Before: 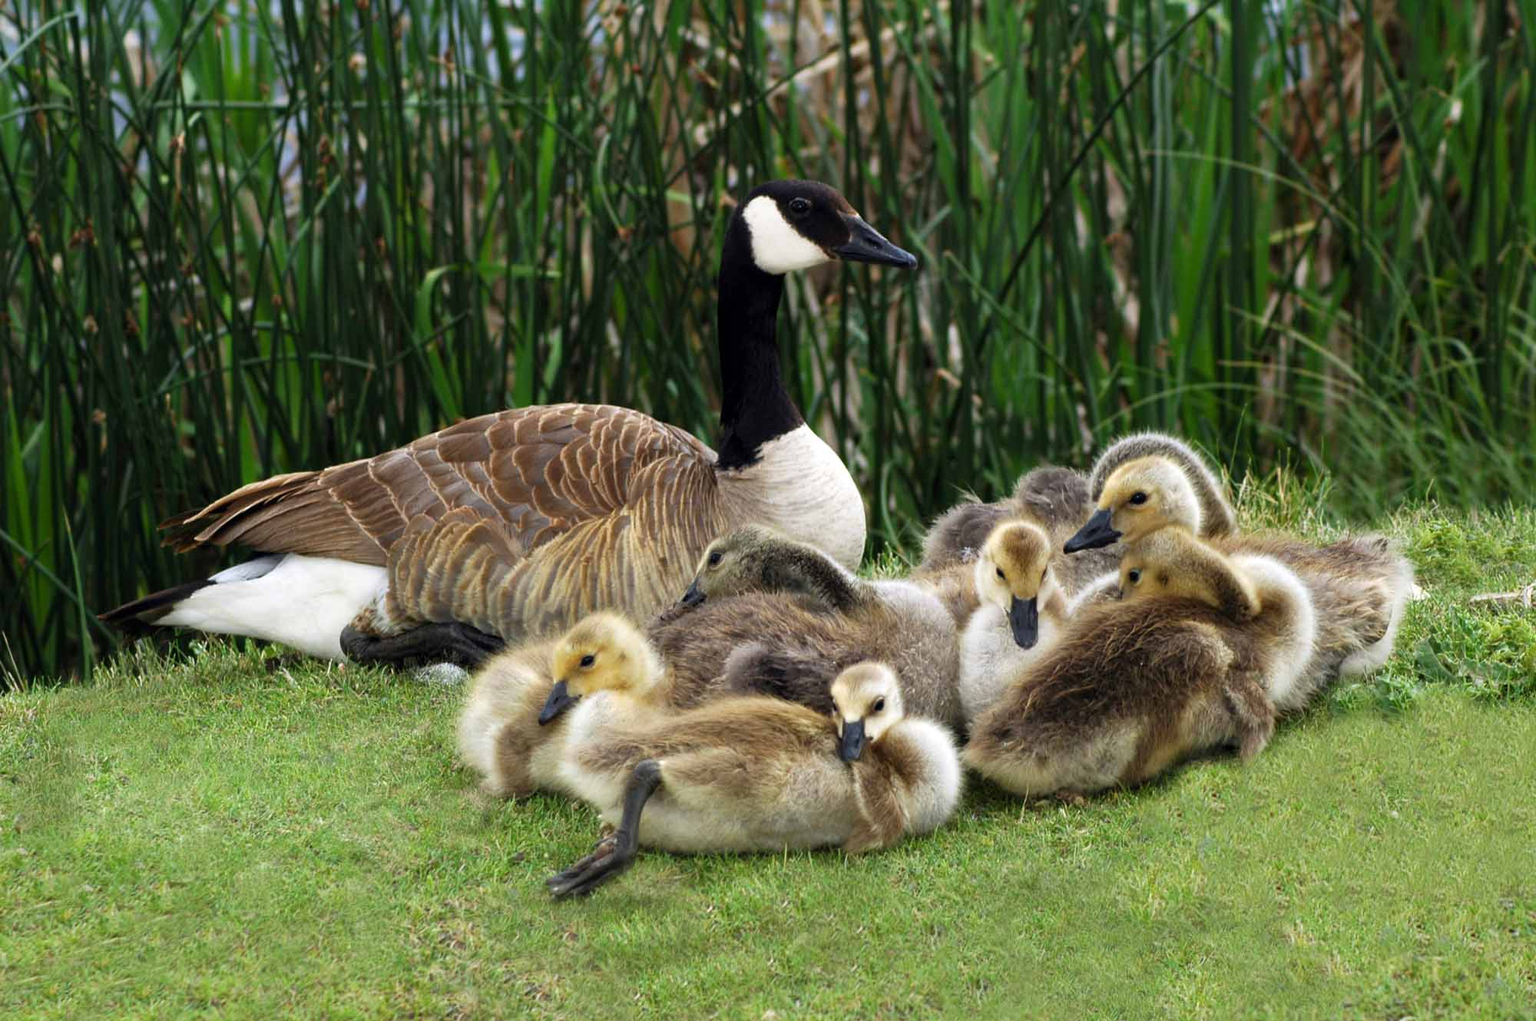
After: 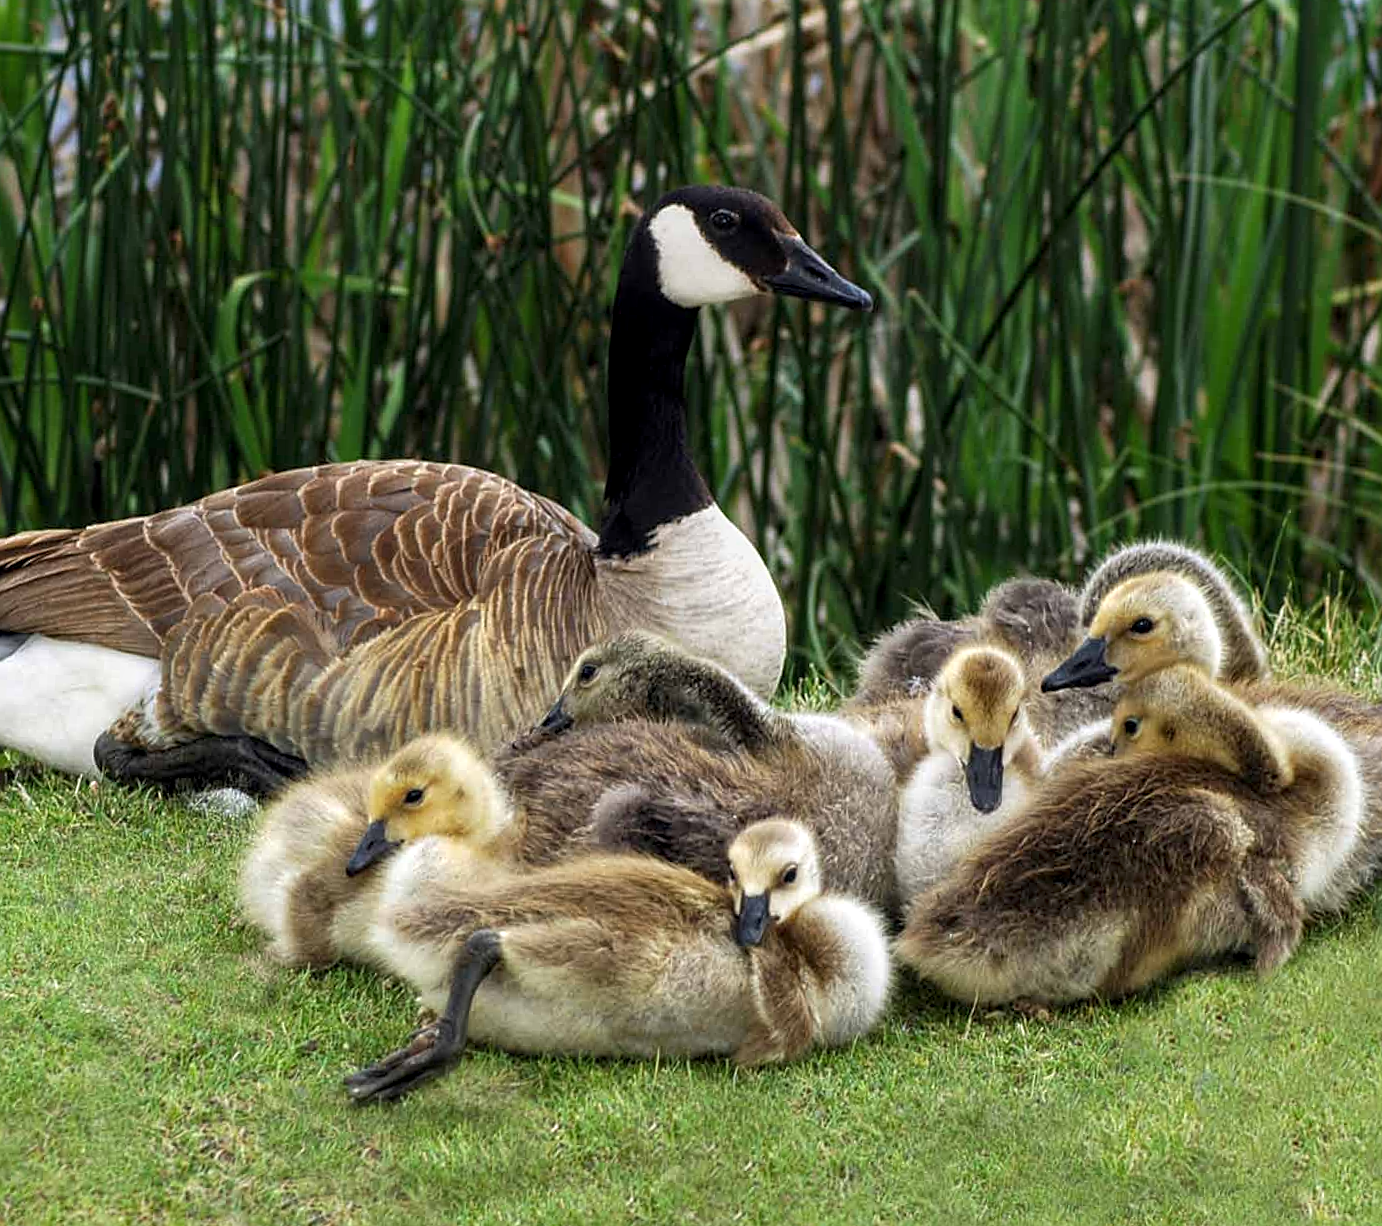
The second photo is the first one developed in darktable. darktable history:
local contrast: on, module defaults
sharpen: on, module defaults
crop and rotate: angle -3.27°, left 14.277%, top 0.028%, right 10.766%, bottom 0.028%
